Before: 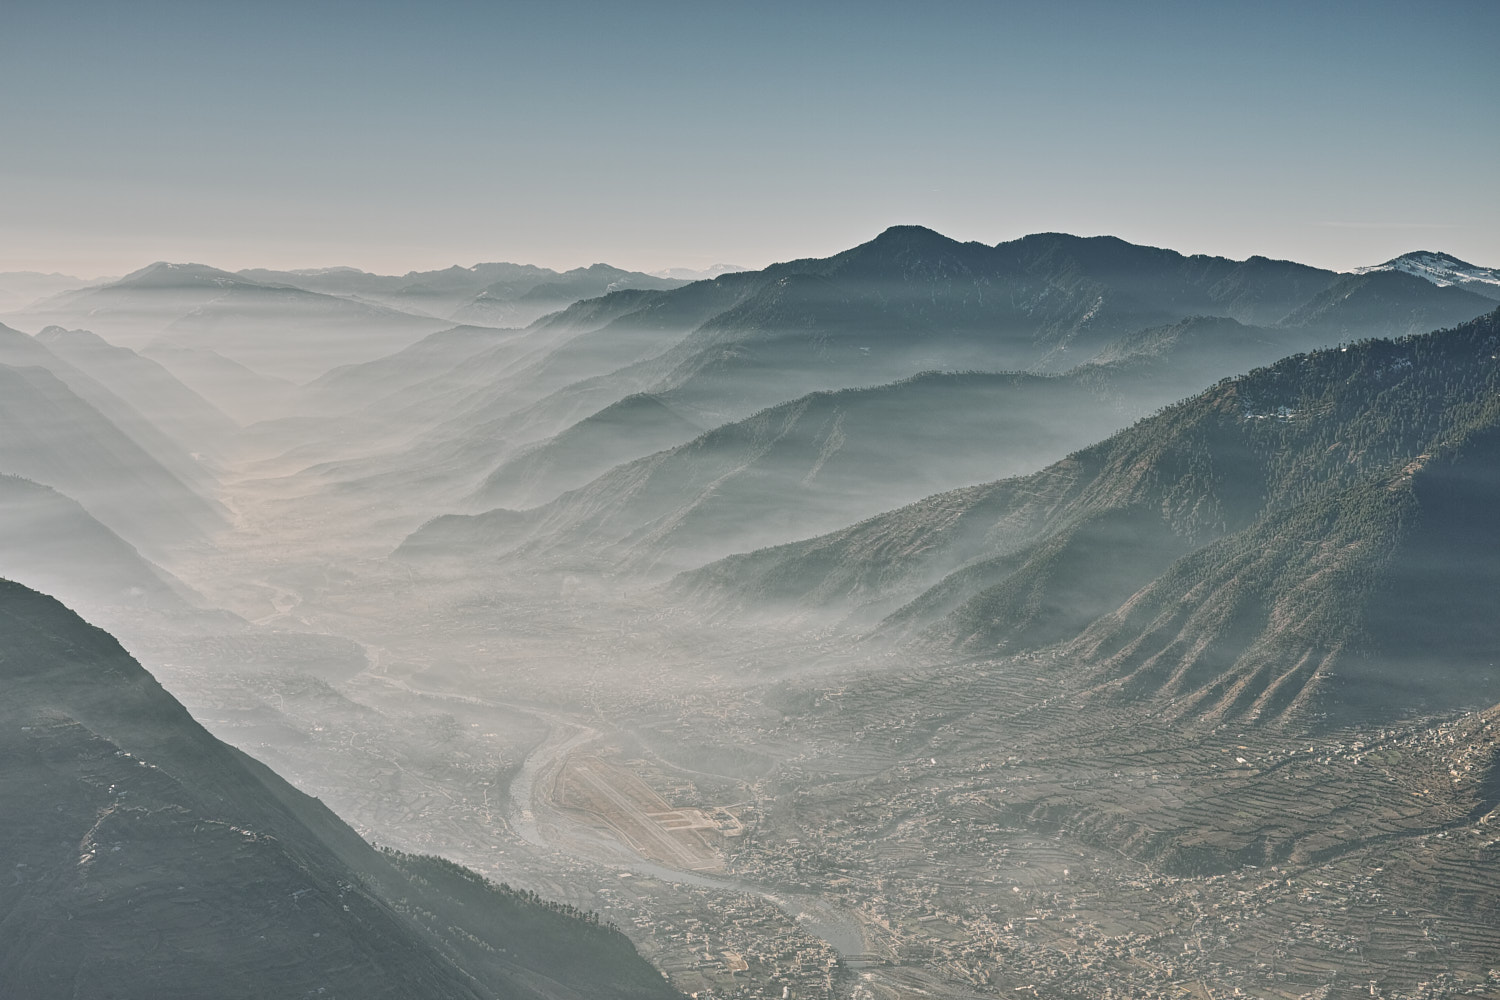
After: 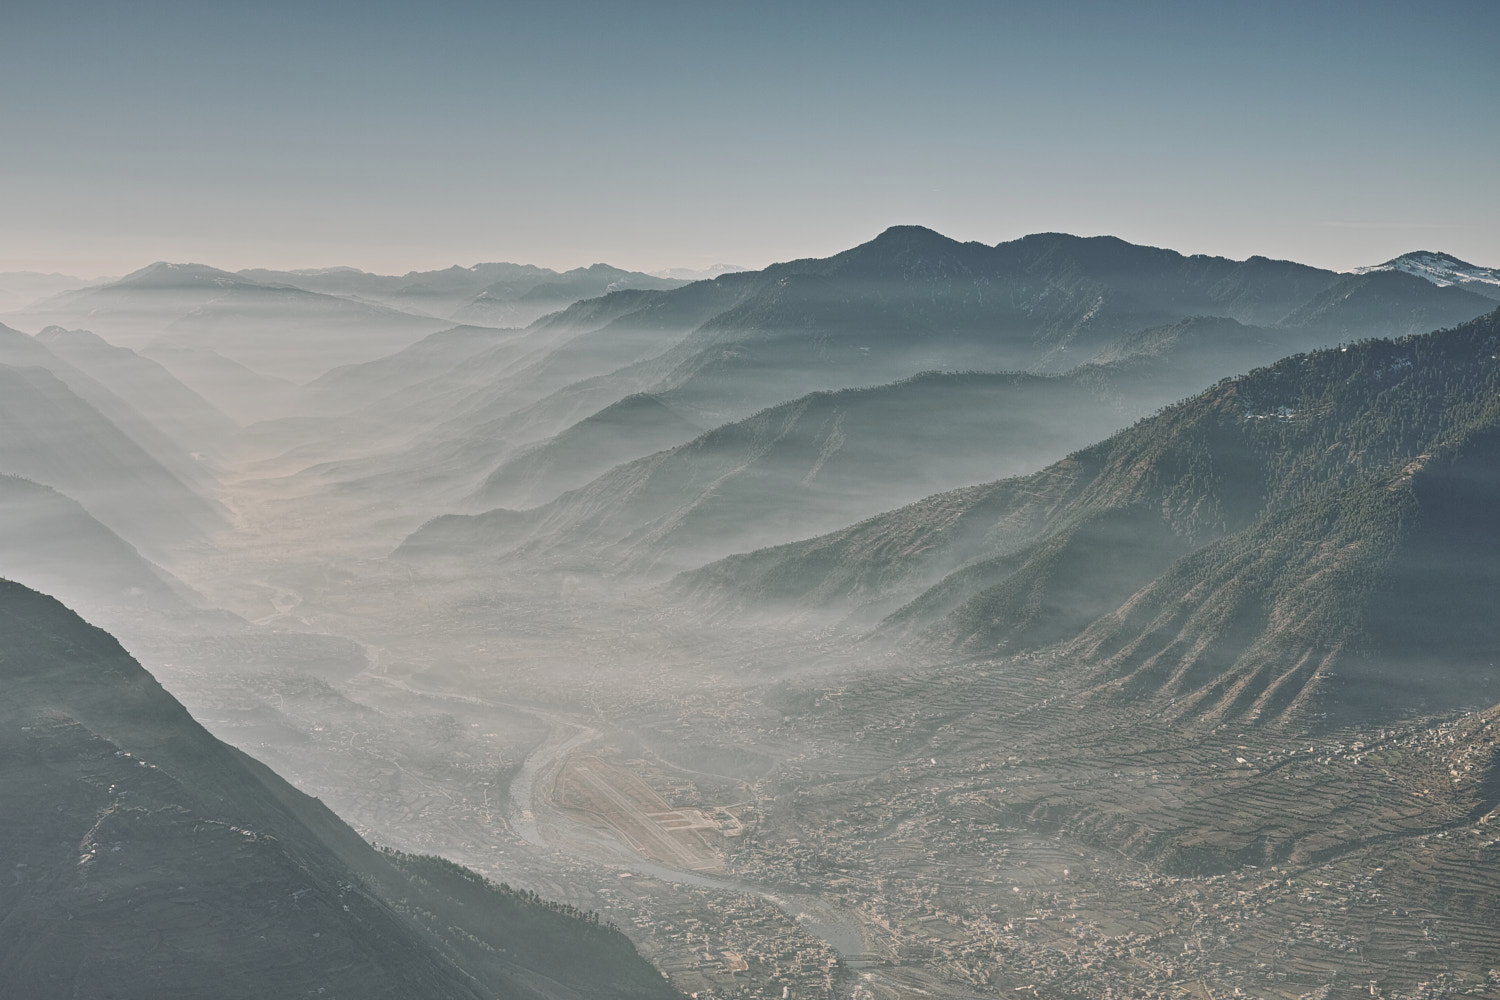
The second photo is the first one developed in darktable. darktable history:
vibrance: vibrance 10%
exposure: black level correction -0.014, exposure -0.193 EV, compensate highlight preservation false
bloom: threshold 82.5%, strength 16.25%
